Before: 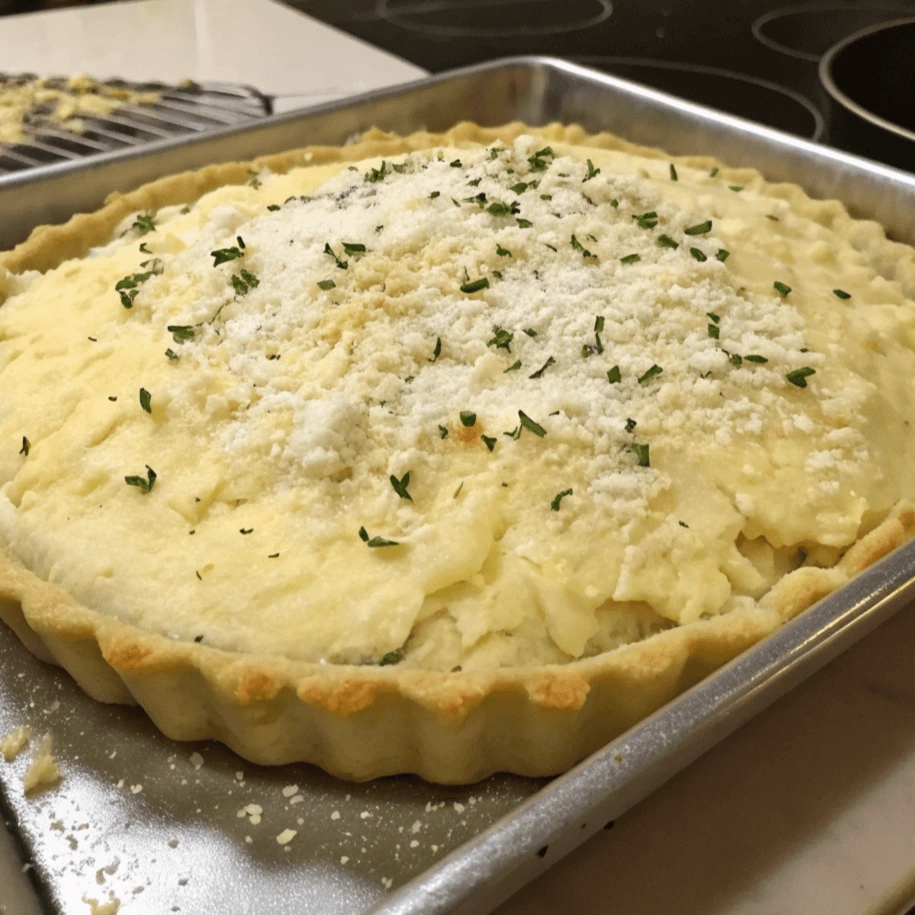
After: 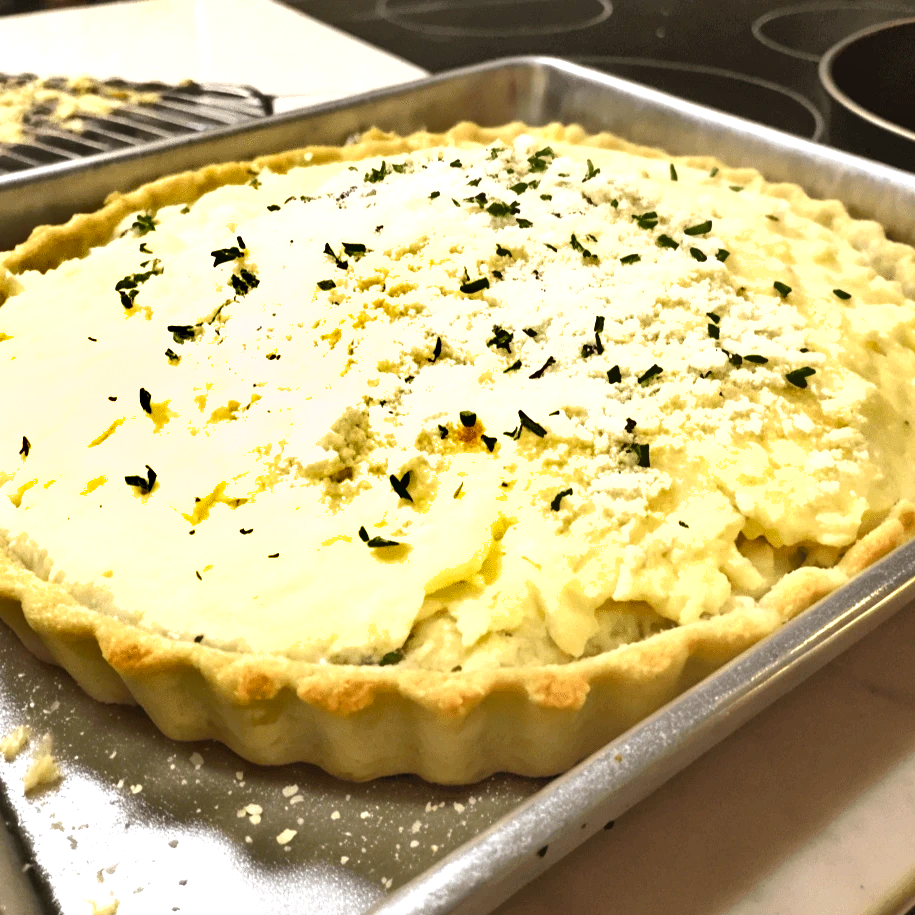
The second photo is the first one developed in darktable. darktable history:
shadows and highlights: soften with gaussian
exposure: exposure 1 EV, compensate highlight preservation false
